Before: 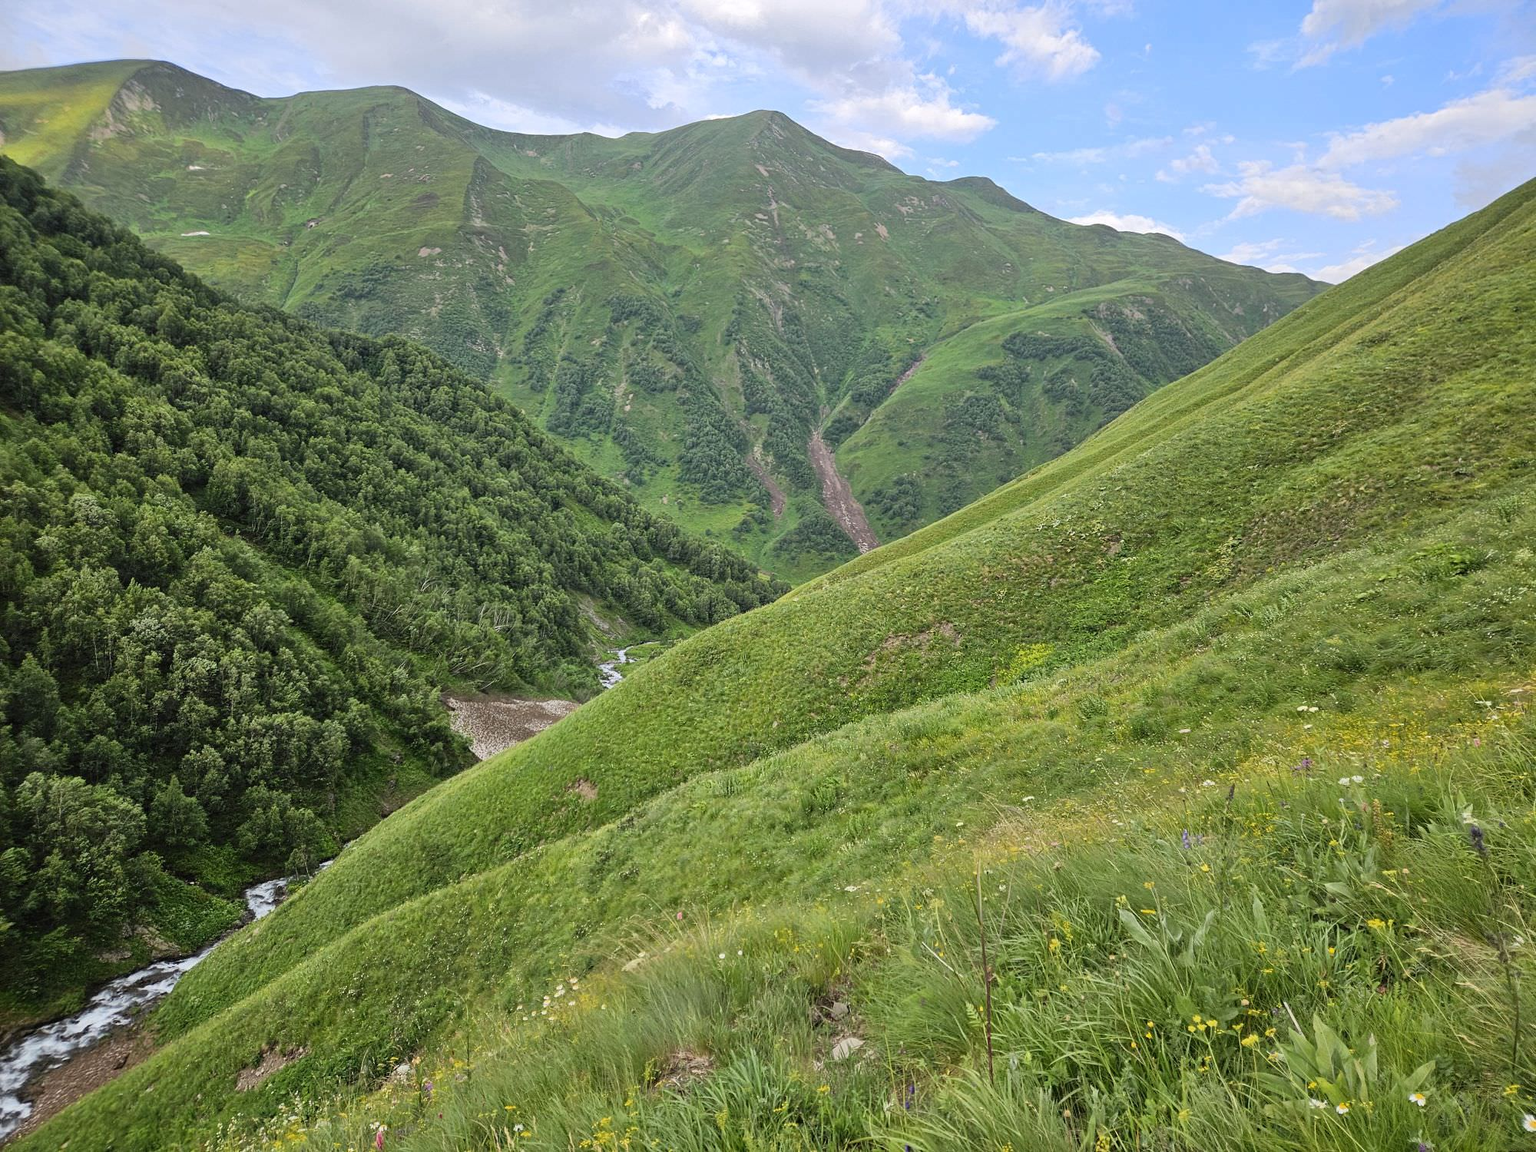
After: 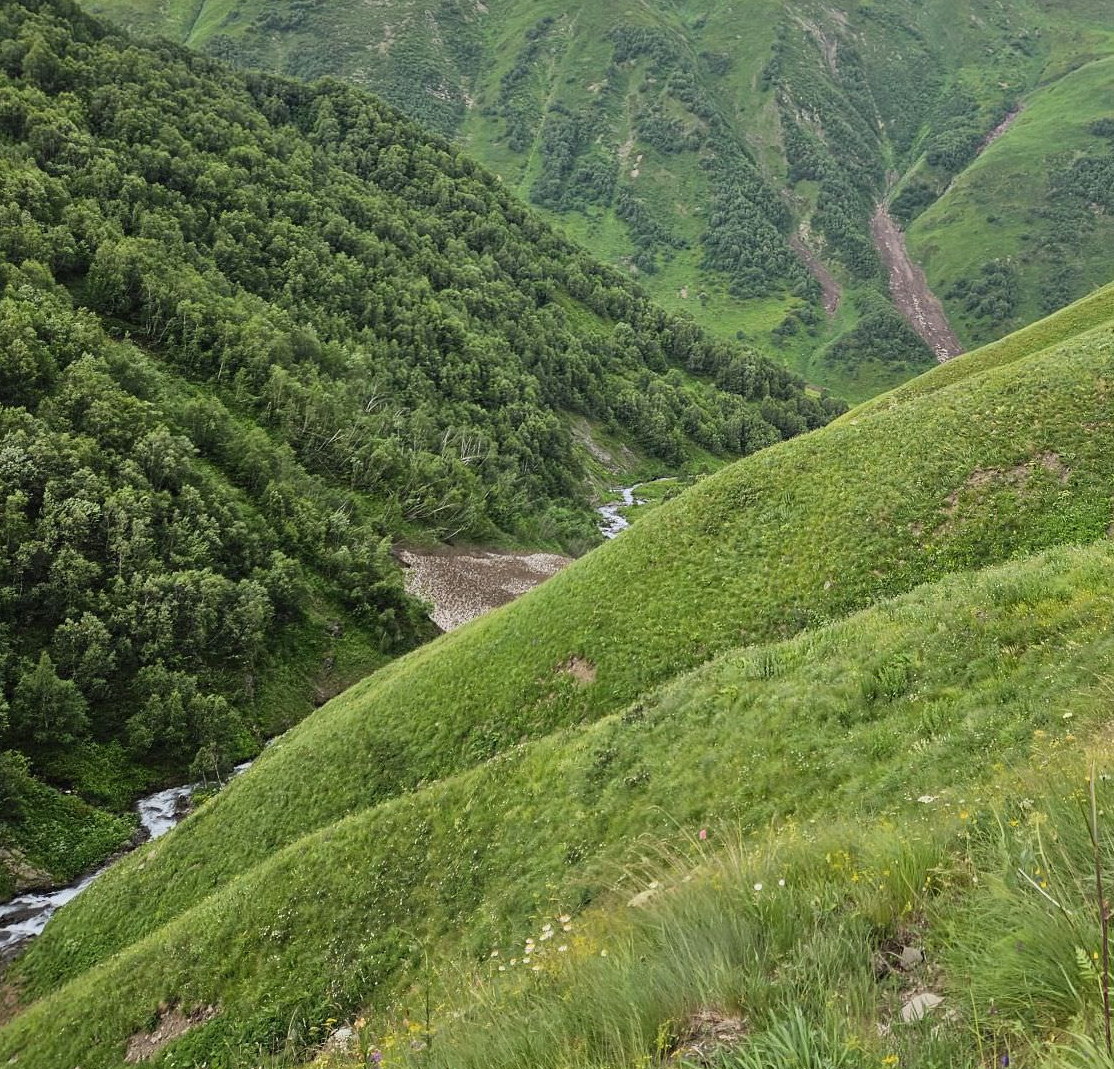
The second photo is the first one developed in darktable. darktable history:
crop: left 9.134%, top 23.933%, right 35.146%, bottom 4.749%
